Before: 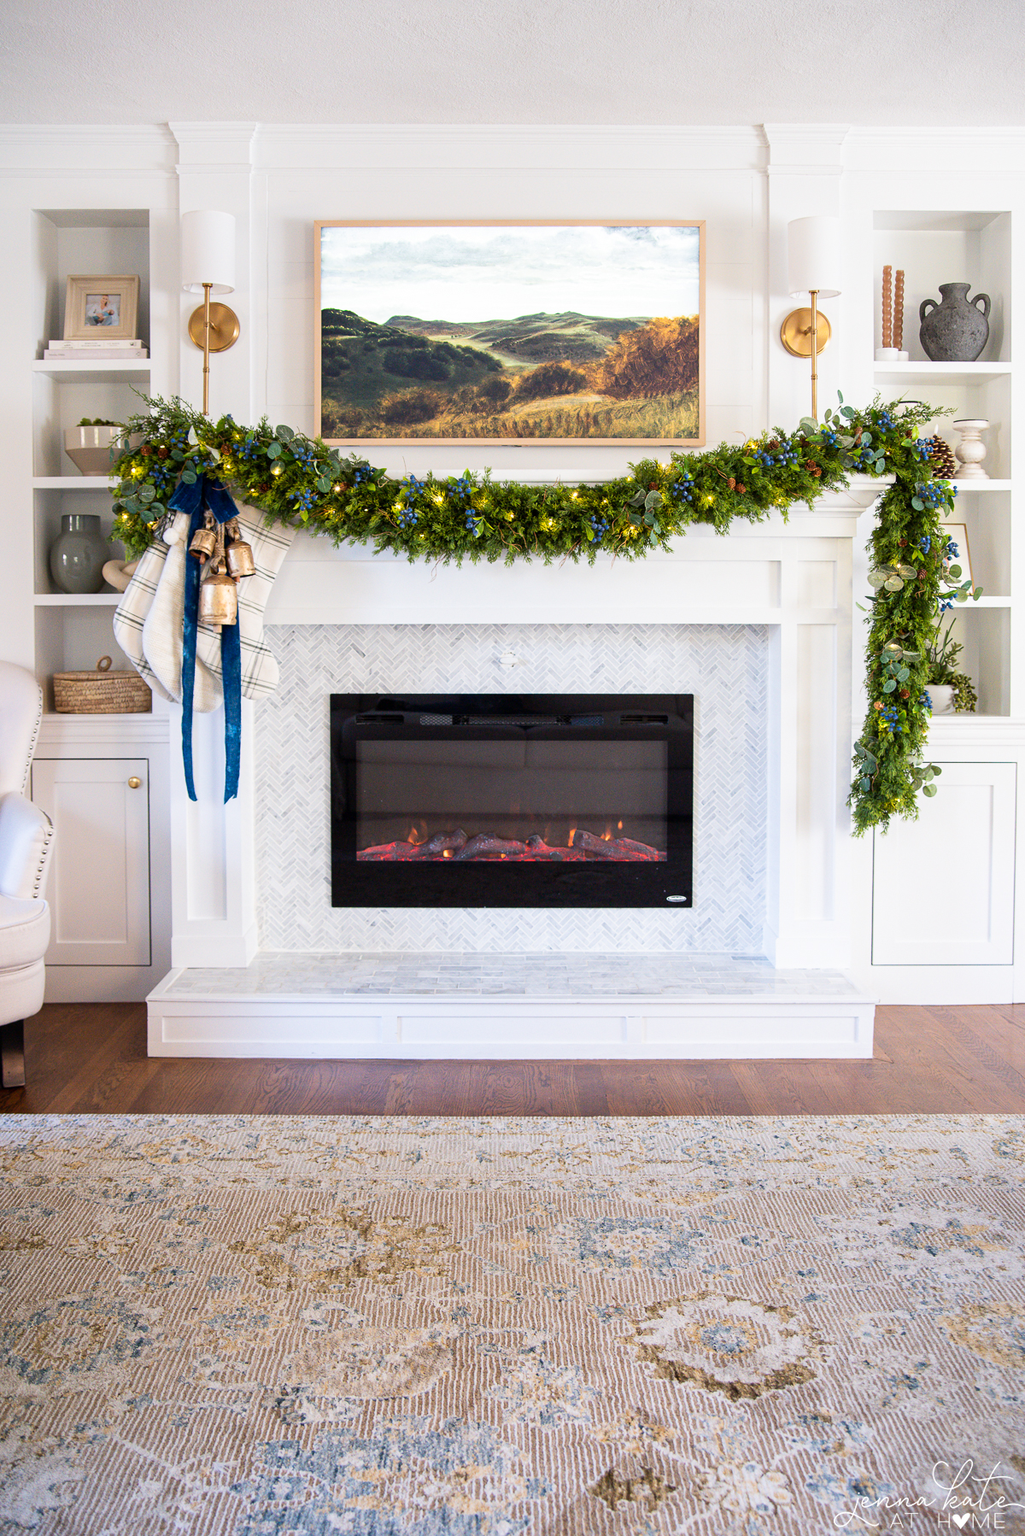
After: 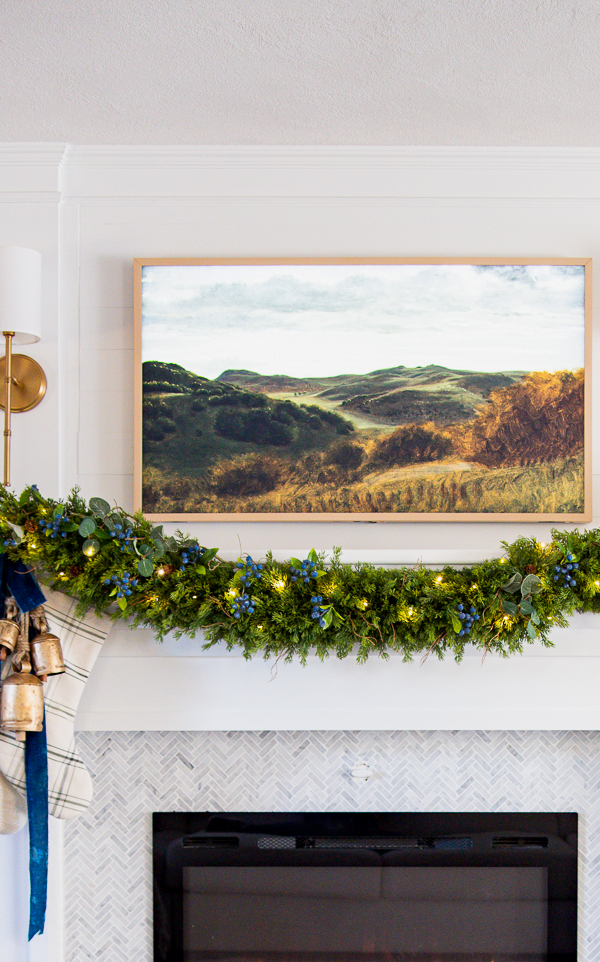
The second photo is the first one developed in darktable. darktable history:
crop: left 19.556%, right 30.401%, bottom 46.458%
haze removal: compatibility mode true, adaptive false
exposure: black level correction 0.001, exposure -0.125 EV, compensate exposure bias true, compensate highlight preservation false
